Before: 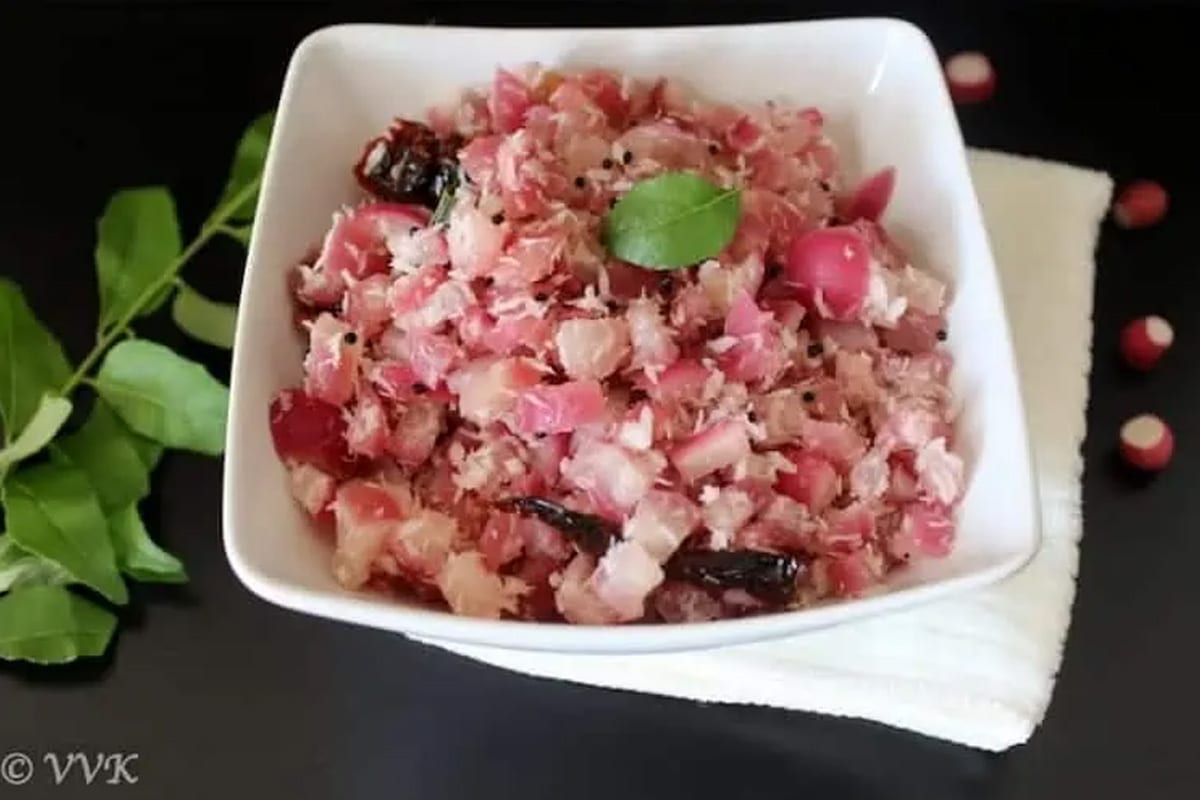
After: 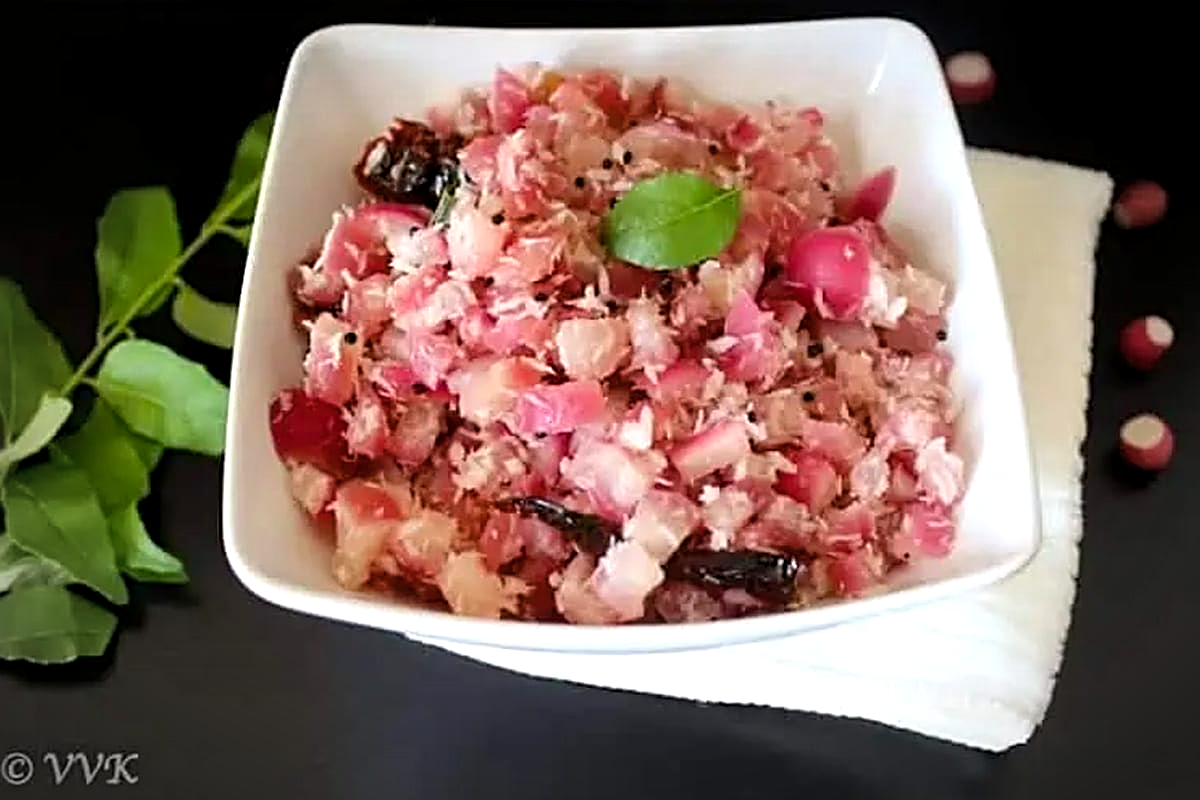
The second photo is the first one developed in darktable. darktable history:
exposure: black level correction 0.001, exposure 0.3 EV, compensate highlight preservation false
color balance rgb: perceptual saturation grading › global saturation 20%, global vibrance 20%
white balance: emerald 1
contrast brightness saturation: saturation -0.1
sharpen: radius 3.119
vignetting: automatic ratio true
tone equalizer: on, module defaults
